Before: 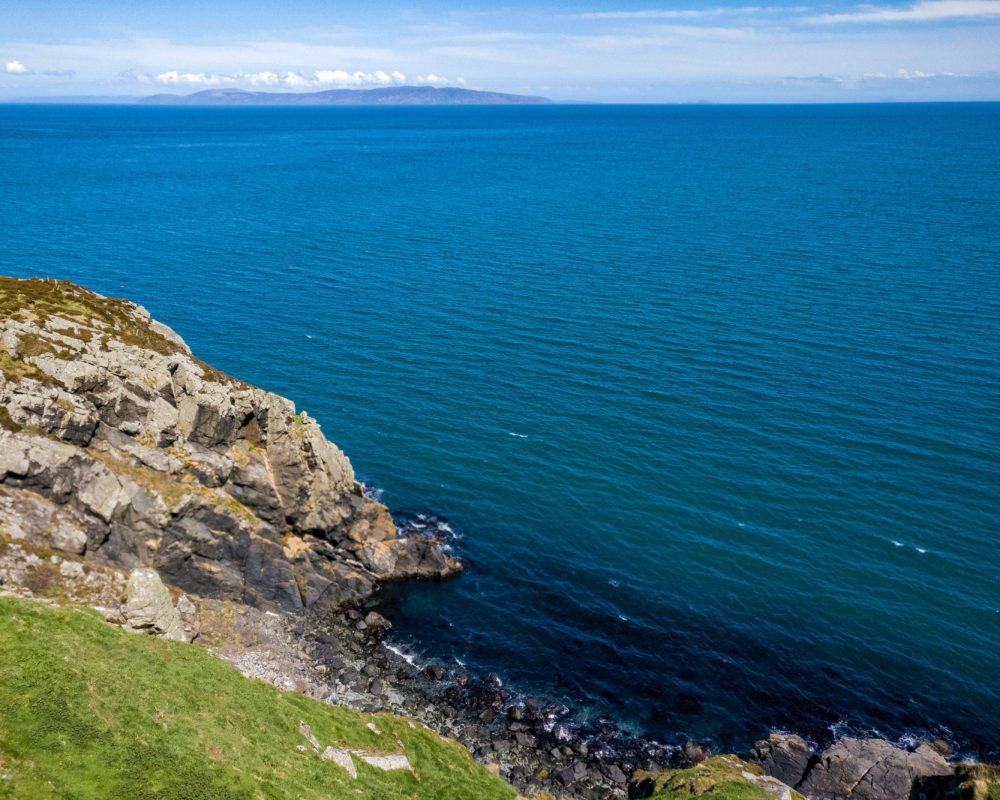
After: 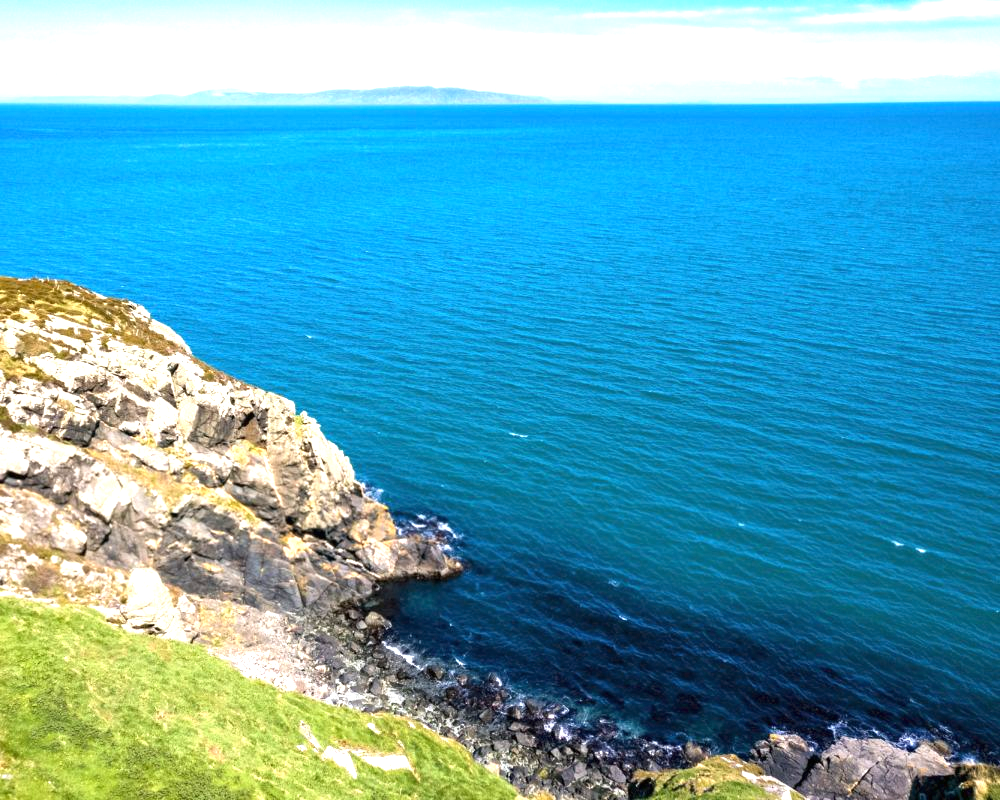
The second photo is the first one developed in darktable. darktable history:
exposure: black level correction 0, exposure 1.385 EV, compensate highlight preservation false
